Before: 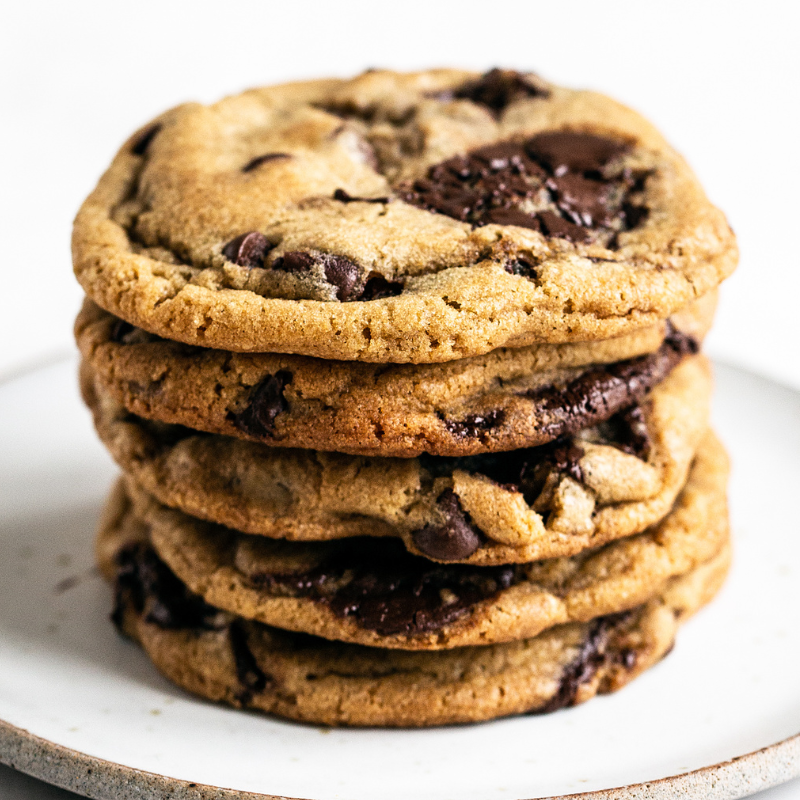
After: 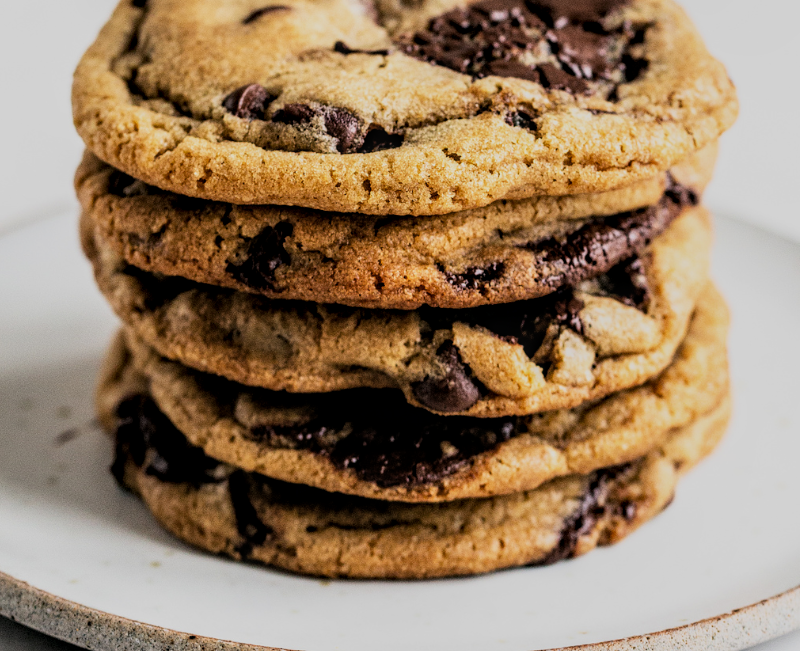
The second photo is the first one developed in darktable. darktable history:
crop and rotate: top 18.507%
local contrast: on, module defaults
filmic rgb: black relative exposure -7.65 EV, white relative exposure 4.56 EV, hardness 3.61, color science v6 (2022)
